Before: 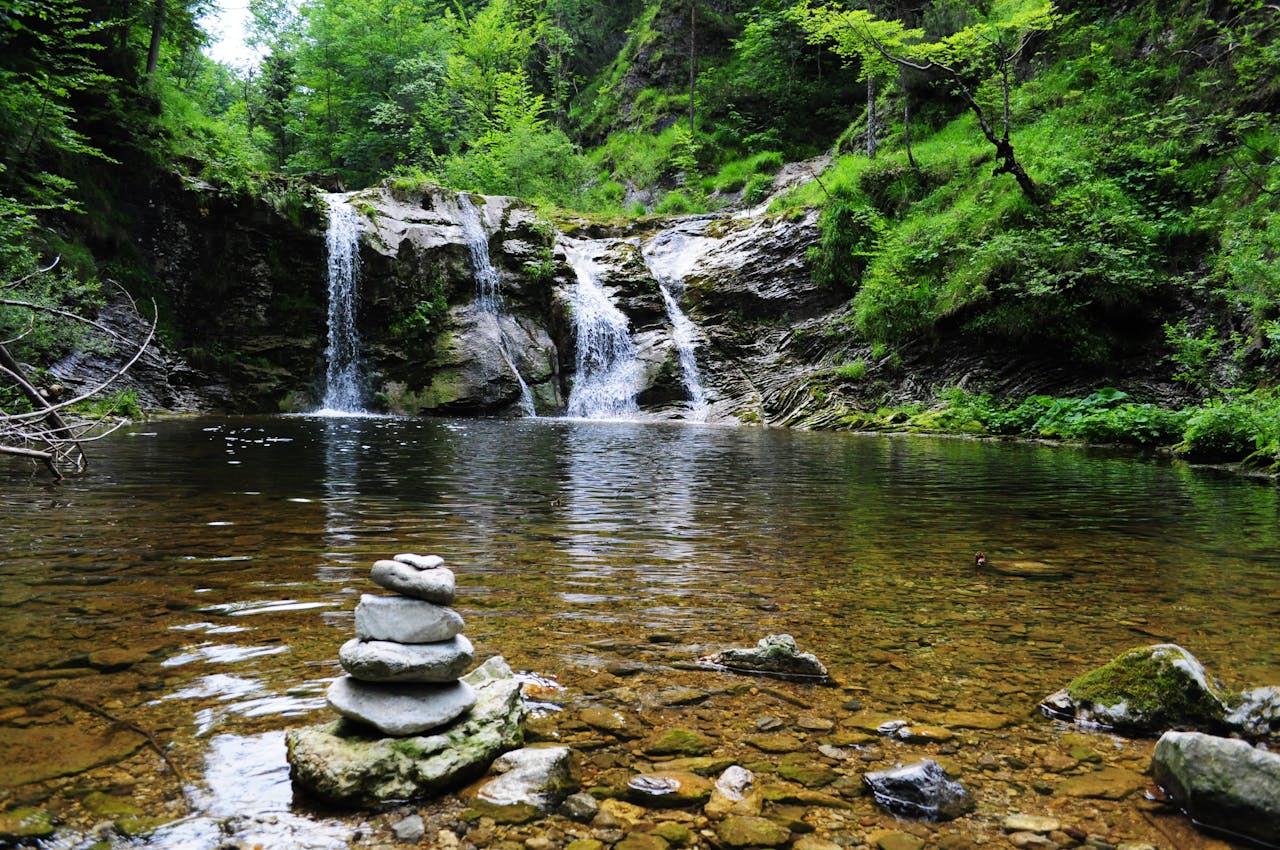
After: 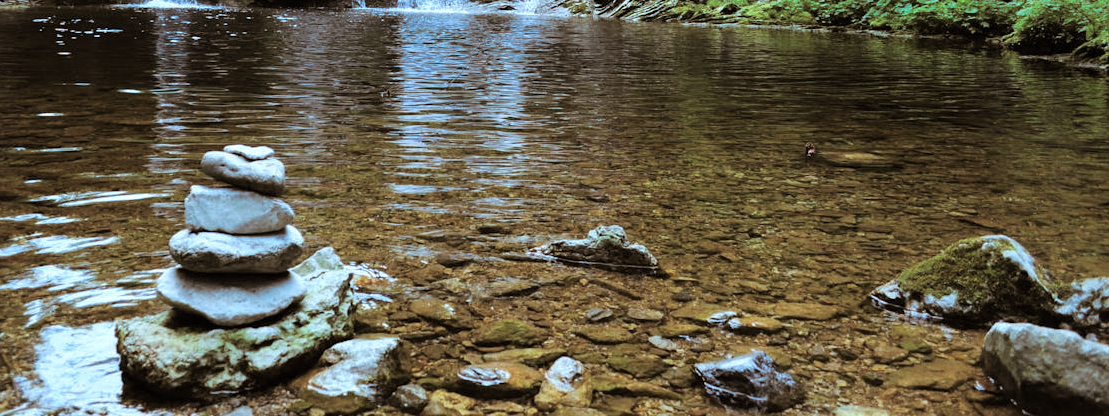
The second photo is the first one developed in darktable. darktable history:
split-toning: shadows › hue 32.4°, shadows › saturation 0.51, highlights › hue 180°, highlights › saturation 0, balance -60.17, compress 55.19%
color correction: highlights a* -10.69, highlights b* -19.19
crop and rotate: left 13.306%, top 48.129%, bottom 2.928%
